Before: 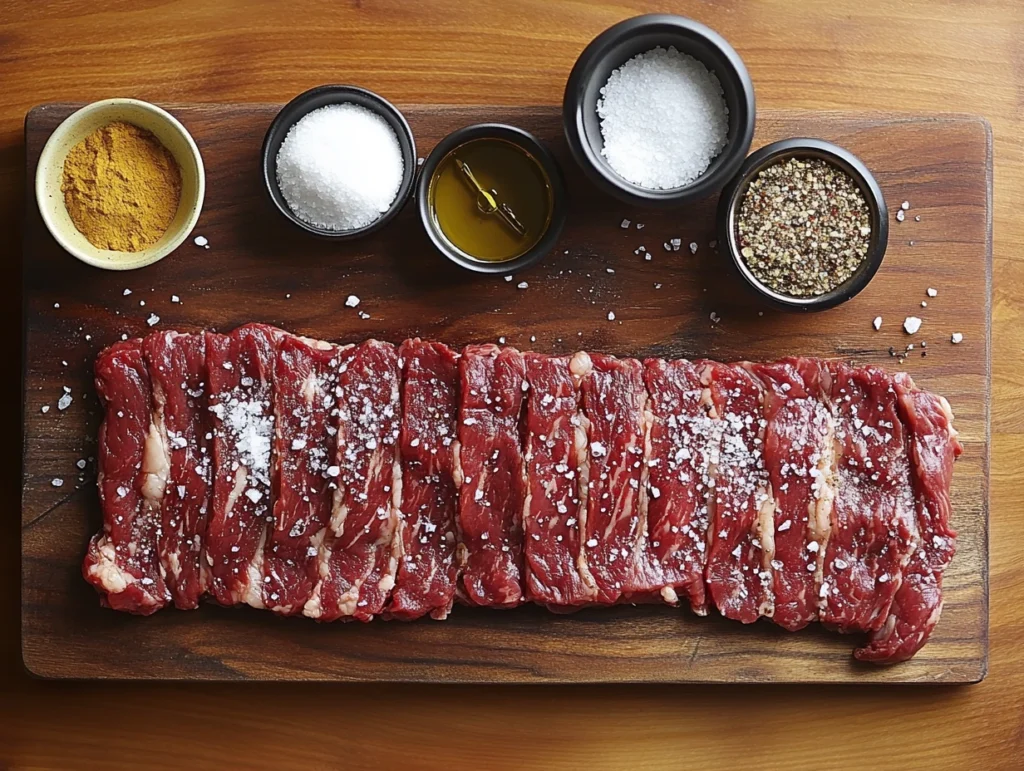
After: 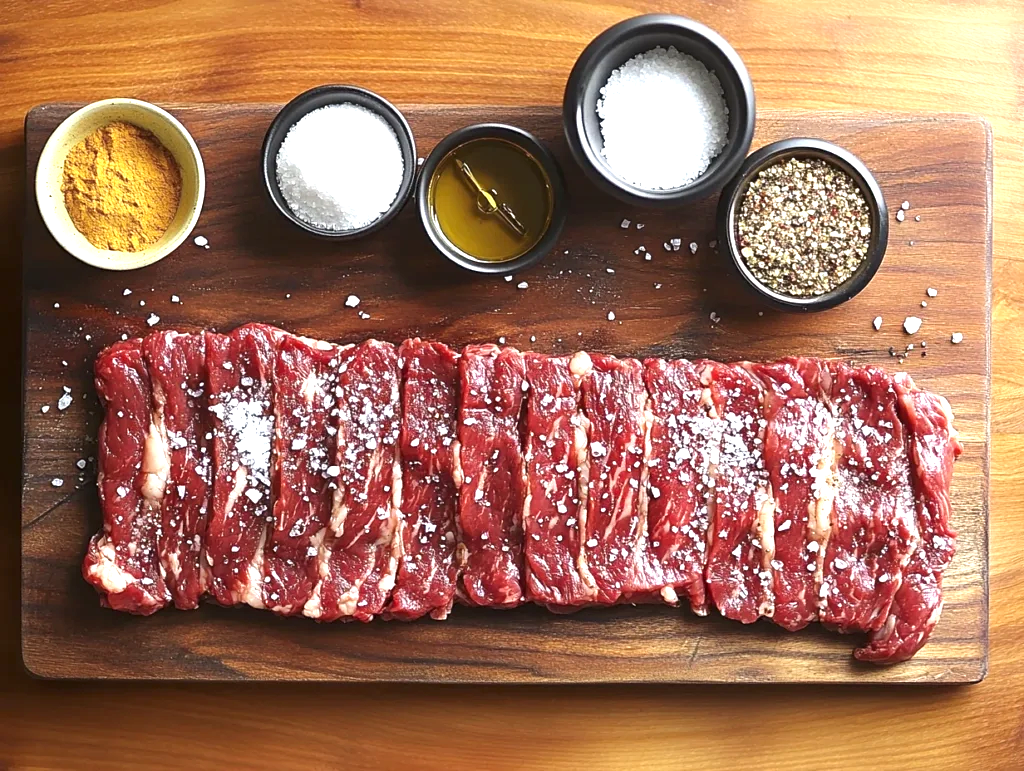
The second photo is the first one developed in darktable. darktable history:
local contrast: highlights 100%, shadows 100%, detail 120%, midtone range 0.2
exposure: black level correction 0, exposure 1 EV, compensate exposure bias true, compensate highlight preservation false
